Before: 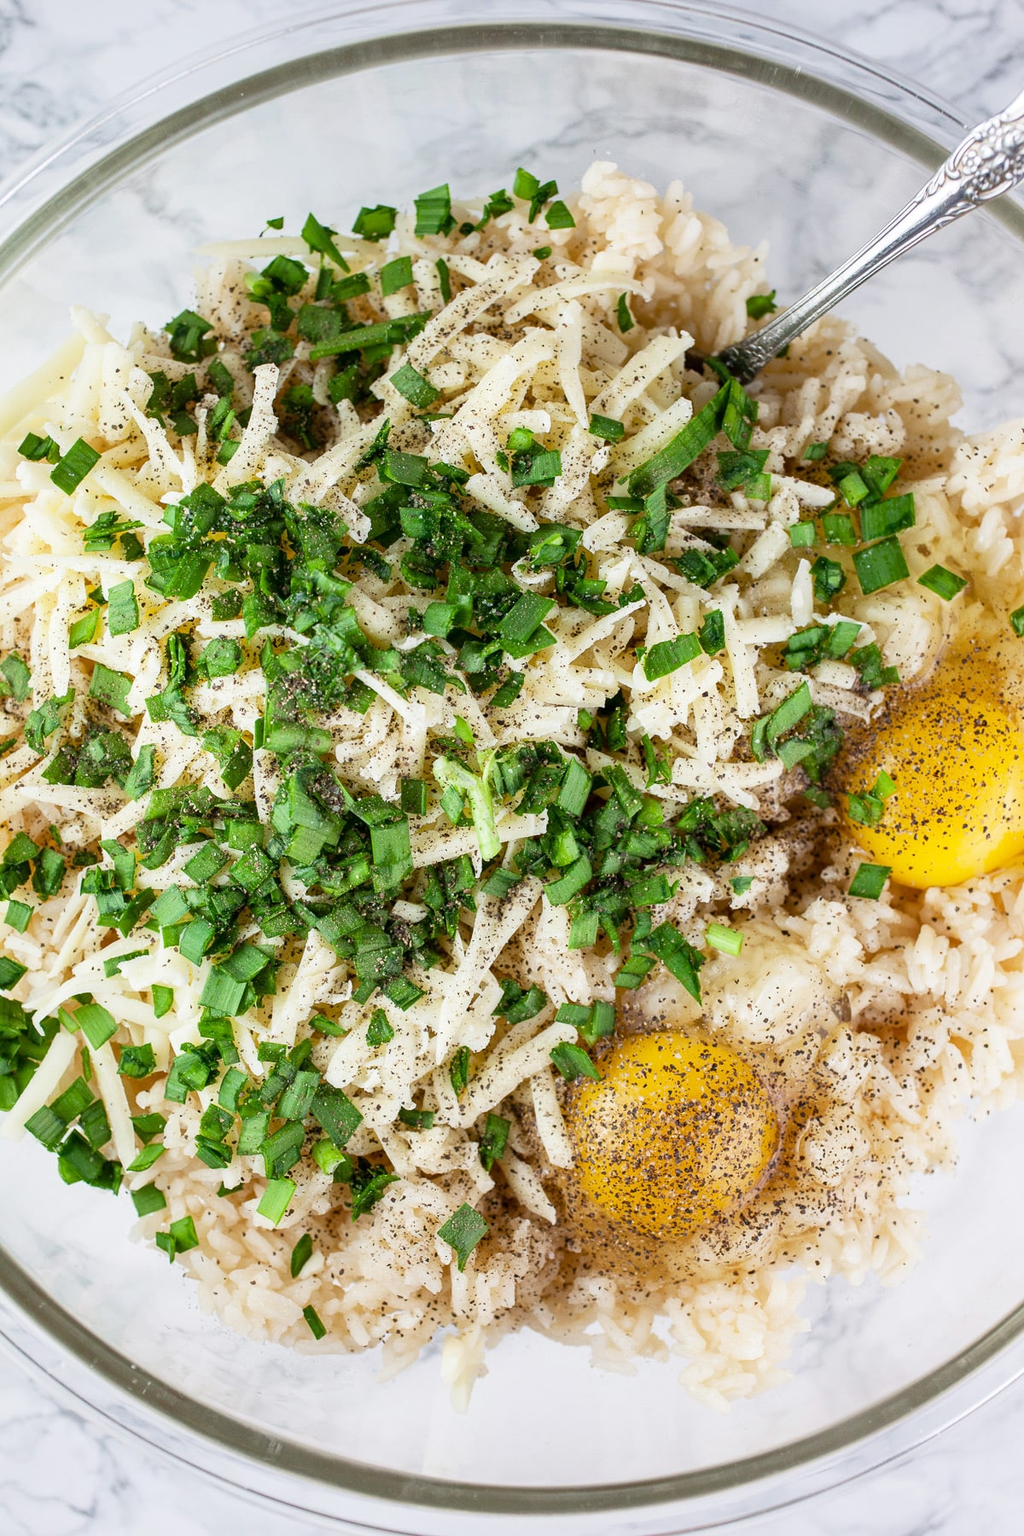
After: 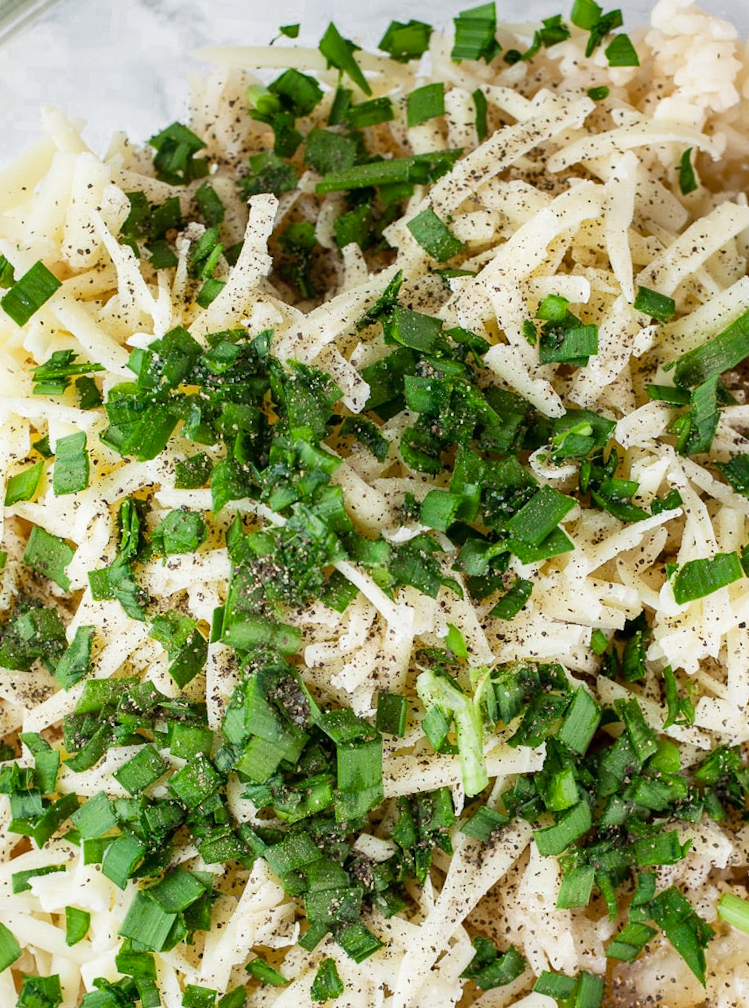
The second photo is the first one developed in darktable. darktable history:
tone equalizer: -7 EV 0.107 EV, edges refinement/feathering 500, mask exposure compensation -1.57 EV, preserve details no
color zones: curves: ch0 [(0.25, 0.5) (0.636, 0.25) (0.75, 0.5)]
crop and rotate: angle -5.1°, left 2.095%, top 6.643%, right 27.349%, bottom 30.087%
